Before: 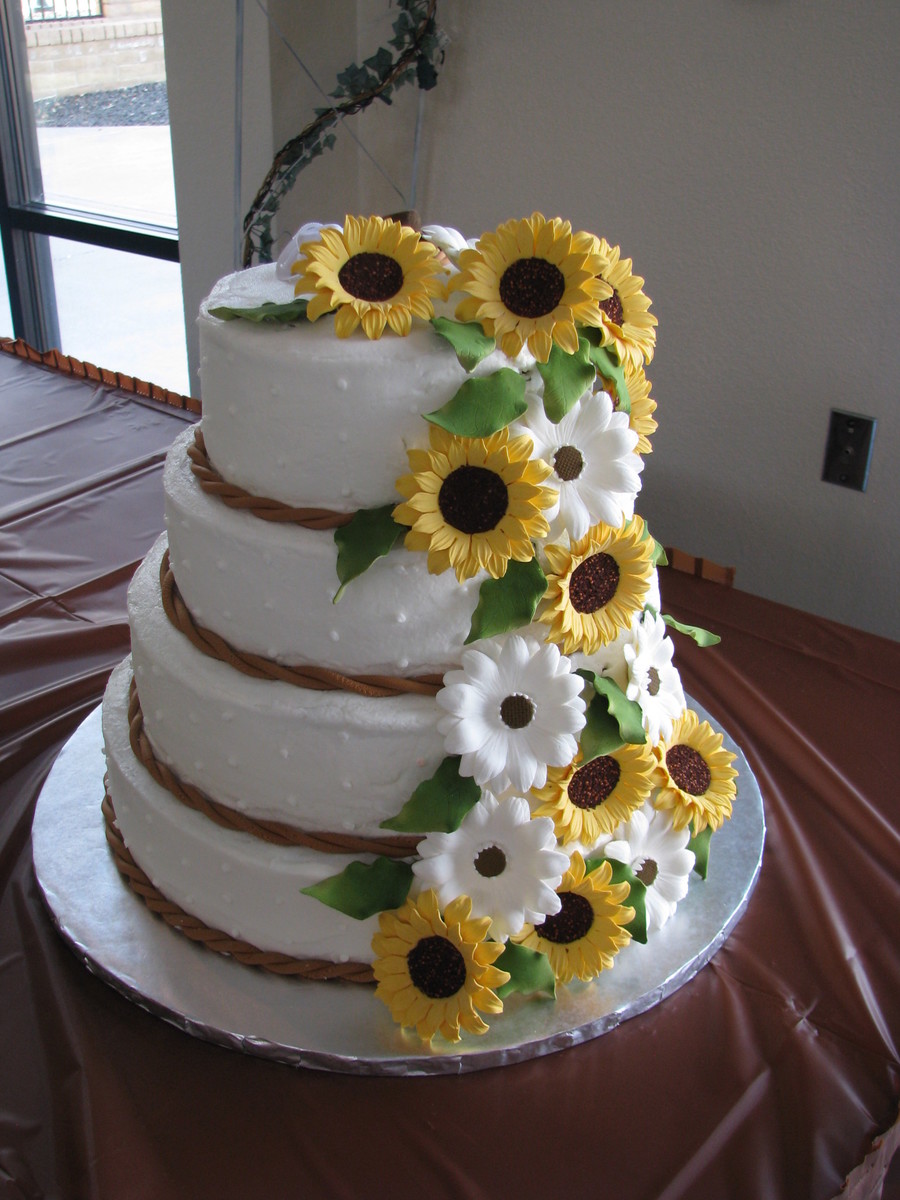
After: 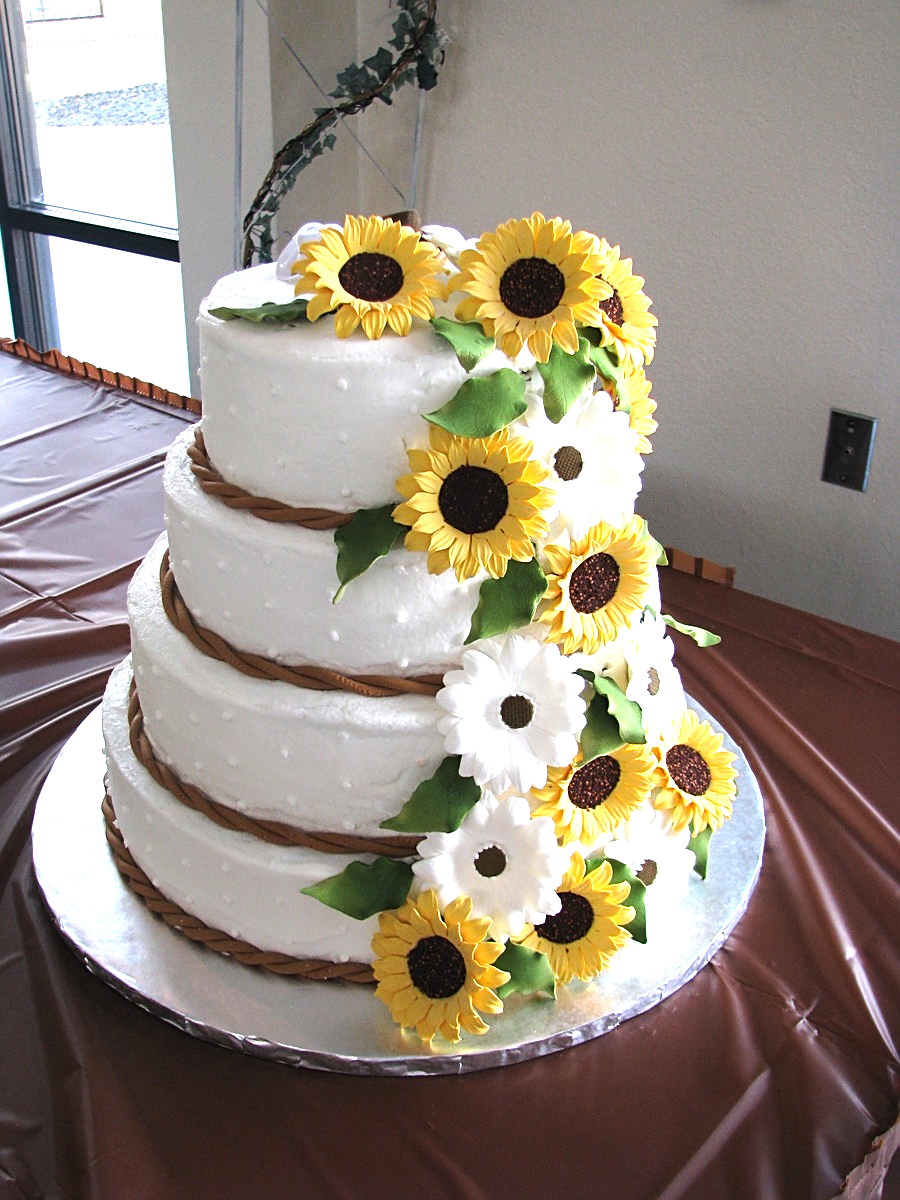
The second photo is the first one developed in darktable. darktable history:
exposure: exposure 0.943 EV, compensate highlight preservation false
tone equalizer: -8 EV -0.417 EV, -7 EV -0.389 EV, -6 EV -0.333 EV, -5 EV -0.222 EV, -3 EV 0.222 EV, -2 EV 0.333 EV, -1 EV 0.389 EV, +0 EV 0.417 EV, edges refinement/feathering 500, mask exposure compensation -1.57 EV, preserve details no
sharpen: on, module defaults
